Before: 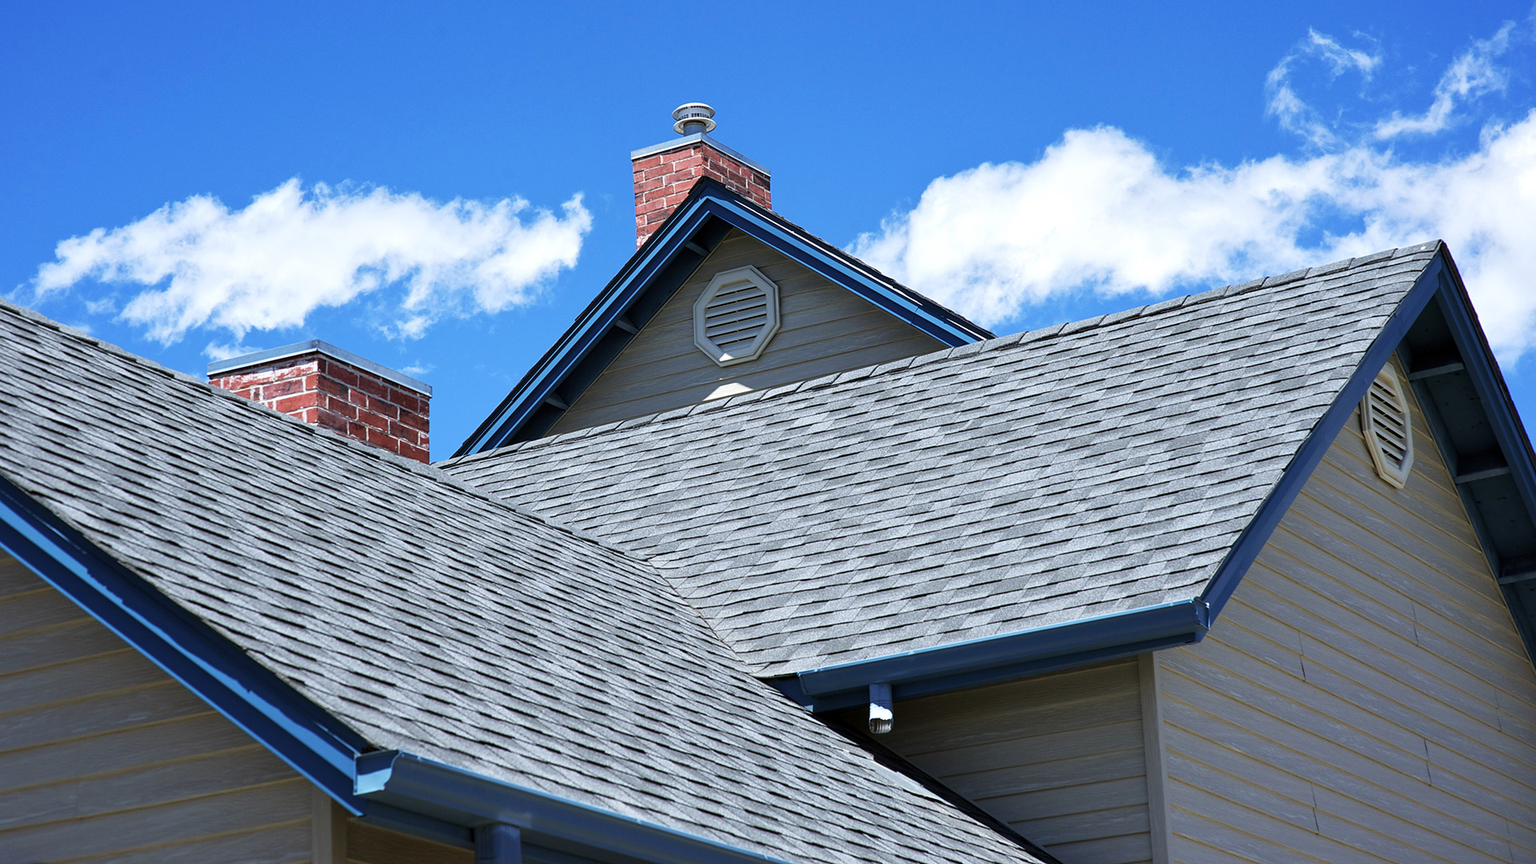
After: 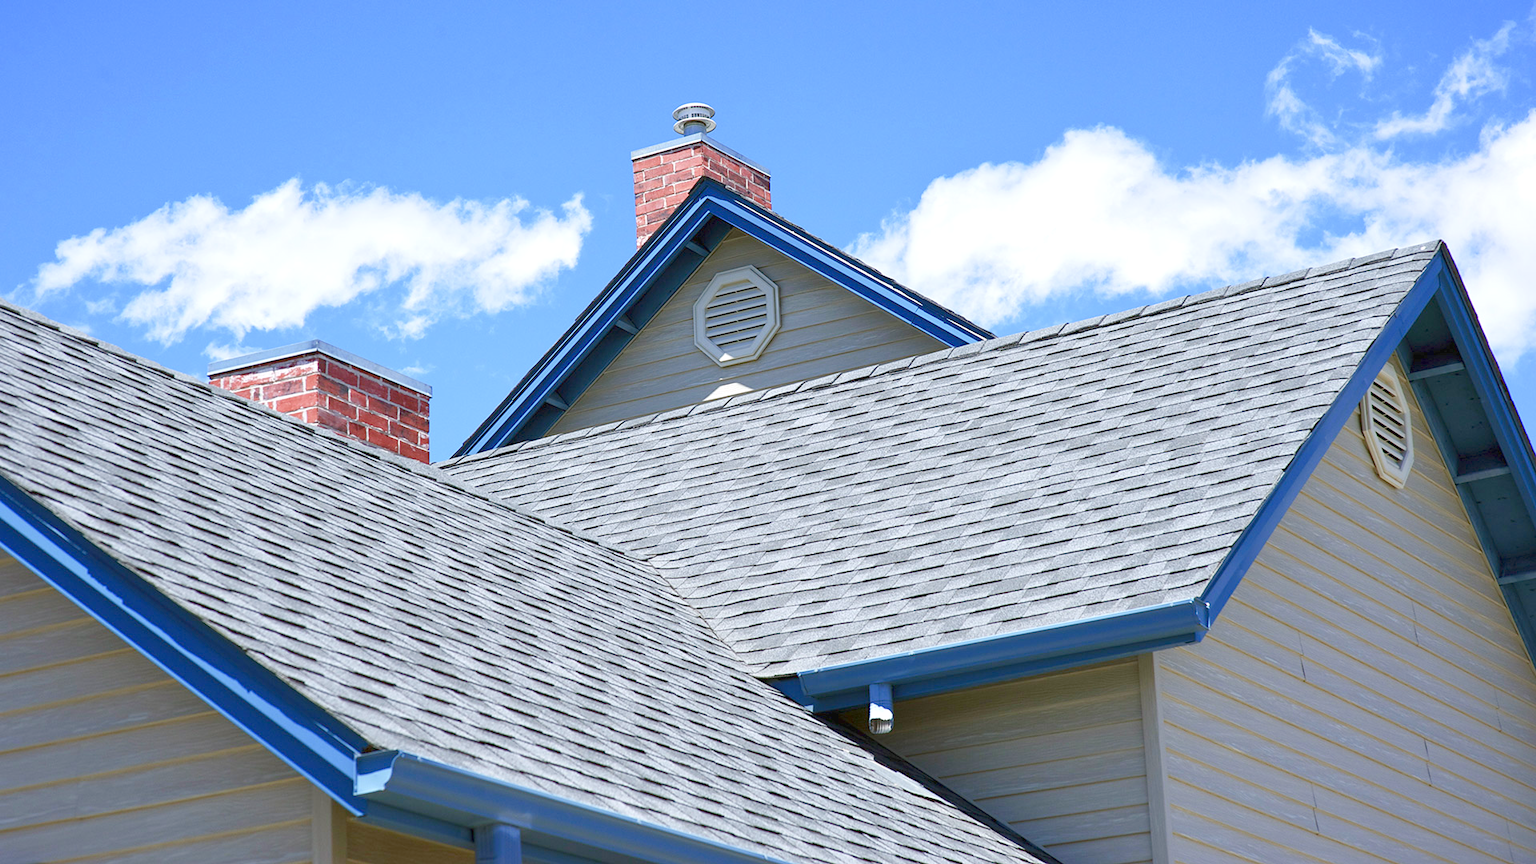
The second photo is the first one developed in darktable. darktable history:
color balance rgb: shadows lift › chroma 1%, shadows lift › hue 113°, highlights gain › chroma 0.2%, highlights gain › hue 333°, perceptual saturation grading › global saturation 20%, perceptual saturation grading › highlights -50%, perceptual saturation grading › shadows 25%, contrast -30%
exposure: black level correction 0, exposure 1.173 EV, compensate exposure bias true, compensate highlight preservation false
